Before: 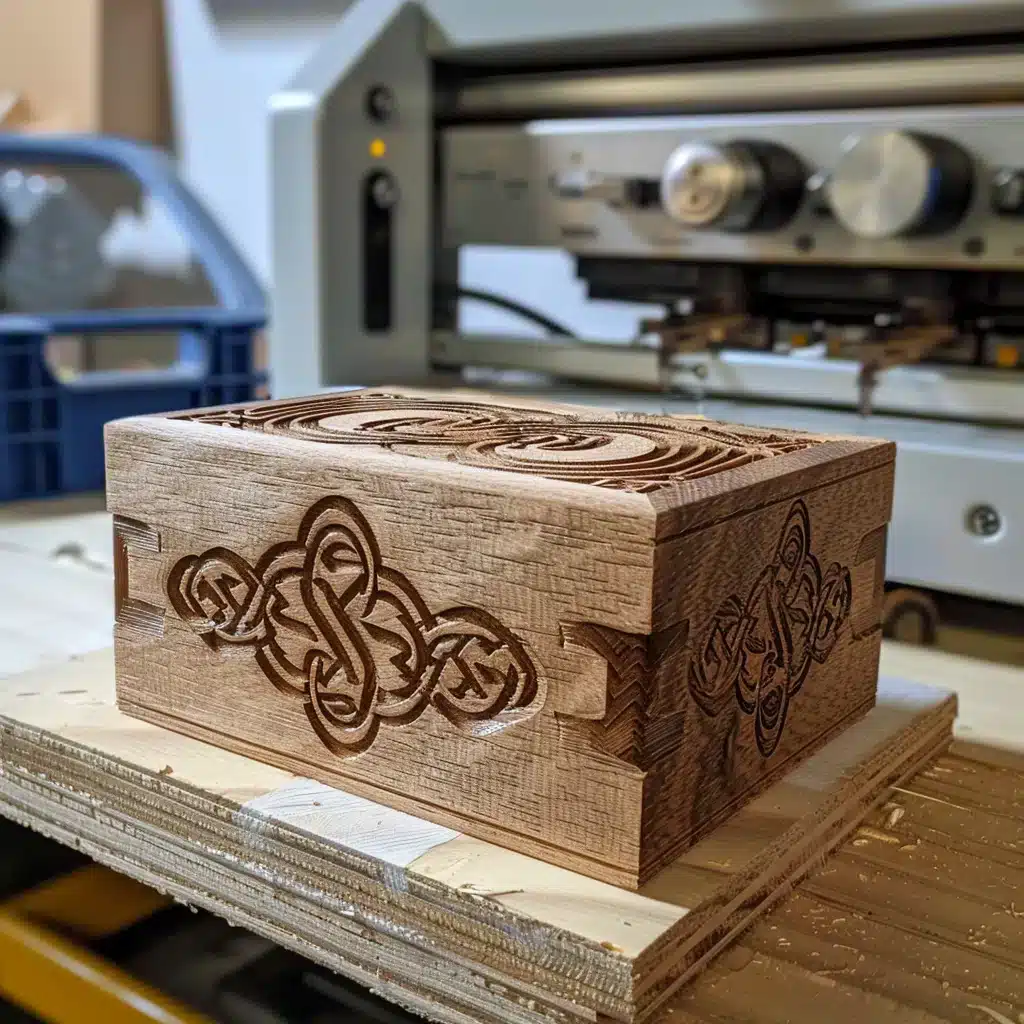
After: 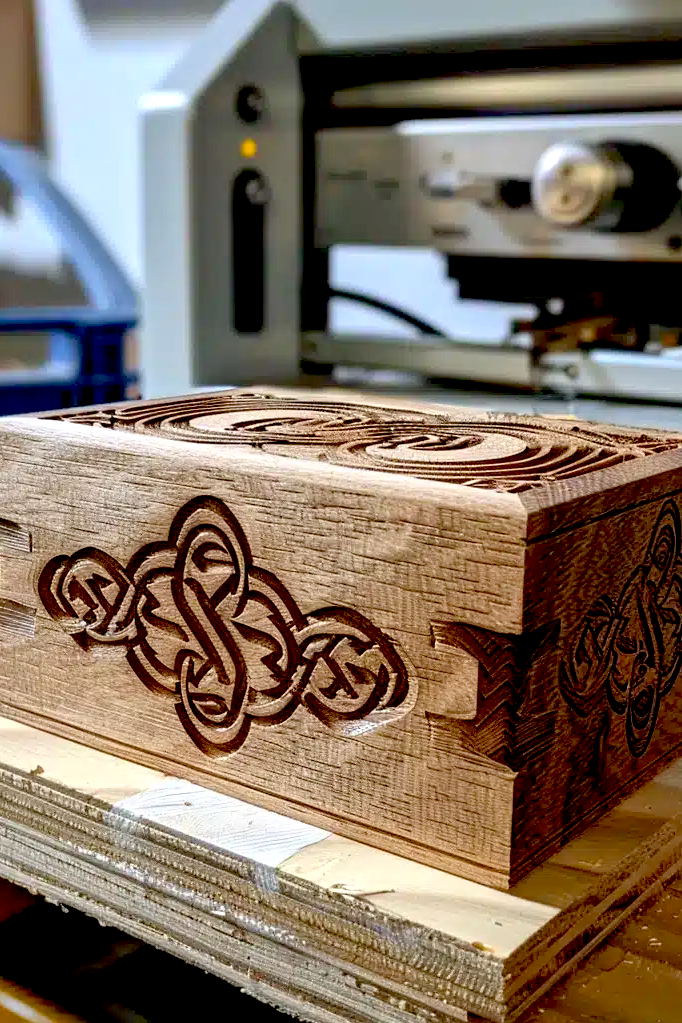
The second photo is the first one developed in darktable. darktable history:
crop and rotate: left 12.648%, right 20.685%
exposure: black level correction 0.031, exposure 0.304 EV, compensate highlight preservation false
